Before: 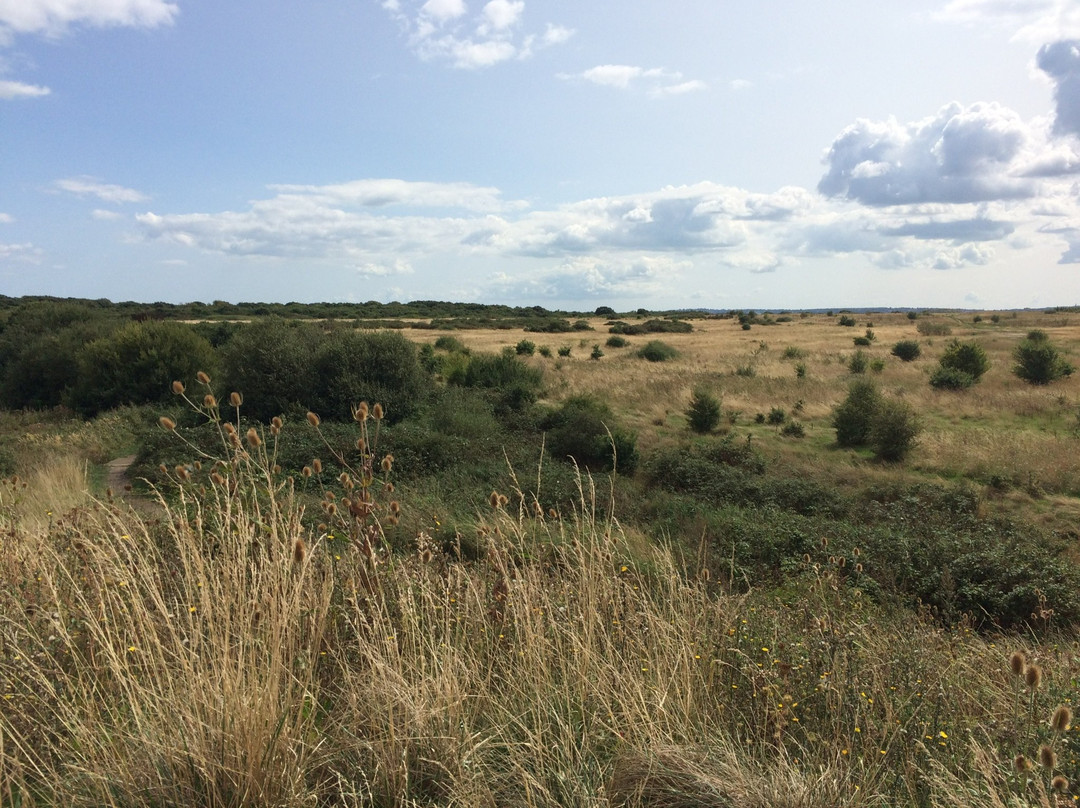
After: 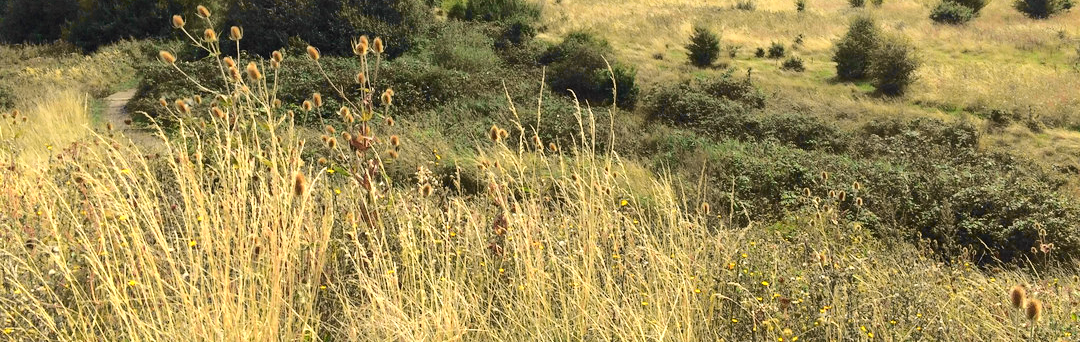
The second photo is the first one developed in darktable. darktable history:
crop: top 45.383%, bottom 12.27%
tone curve: curves: ch0 [(0.017, 0) (0.107, 0.071) (0.295, 0.264) (0.447, 0.507) (0.54, 0.618) (0.733, 0.791) (0.879, 0.898) (1, 0.97)]; ch1 [(0, 0) (0.393, 0.415) (0.447, 0.448) (0.485, 0.497) (0.523, 0.515) (0.544, 0.55) (0.59, 0.609) (0.686, 0.686) (1, 1)]; ch2 [(0, 0) (0.369, 0.388) (0.449, 0.431) (0.499, 0.5) (0.521, 0.505) (0.53, 0.538) (0.579, 0.601) (0.669, 0.733) (1, 1)], color space Lab, independent channels, preserve colors none
exposure: black level correction 0, exposure 1.2 EV, compensate exposure bias true, compensate highlight preservation false
